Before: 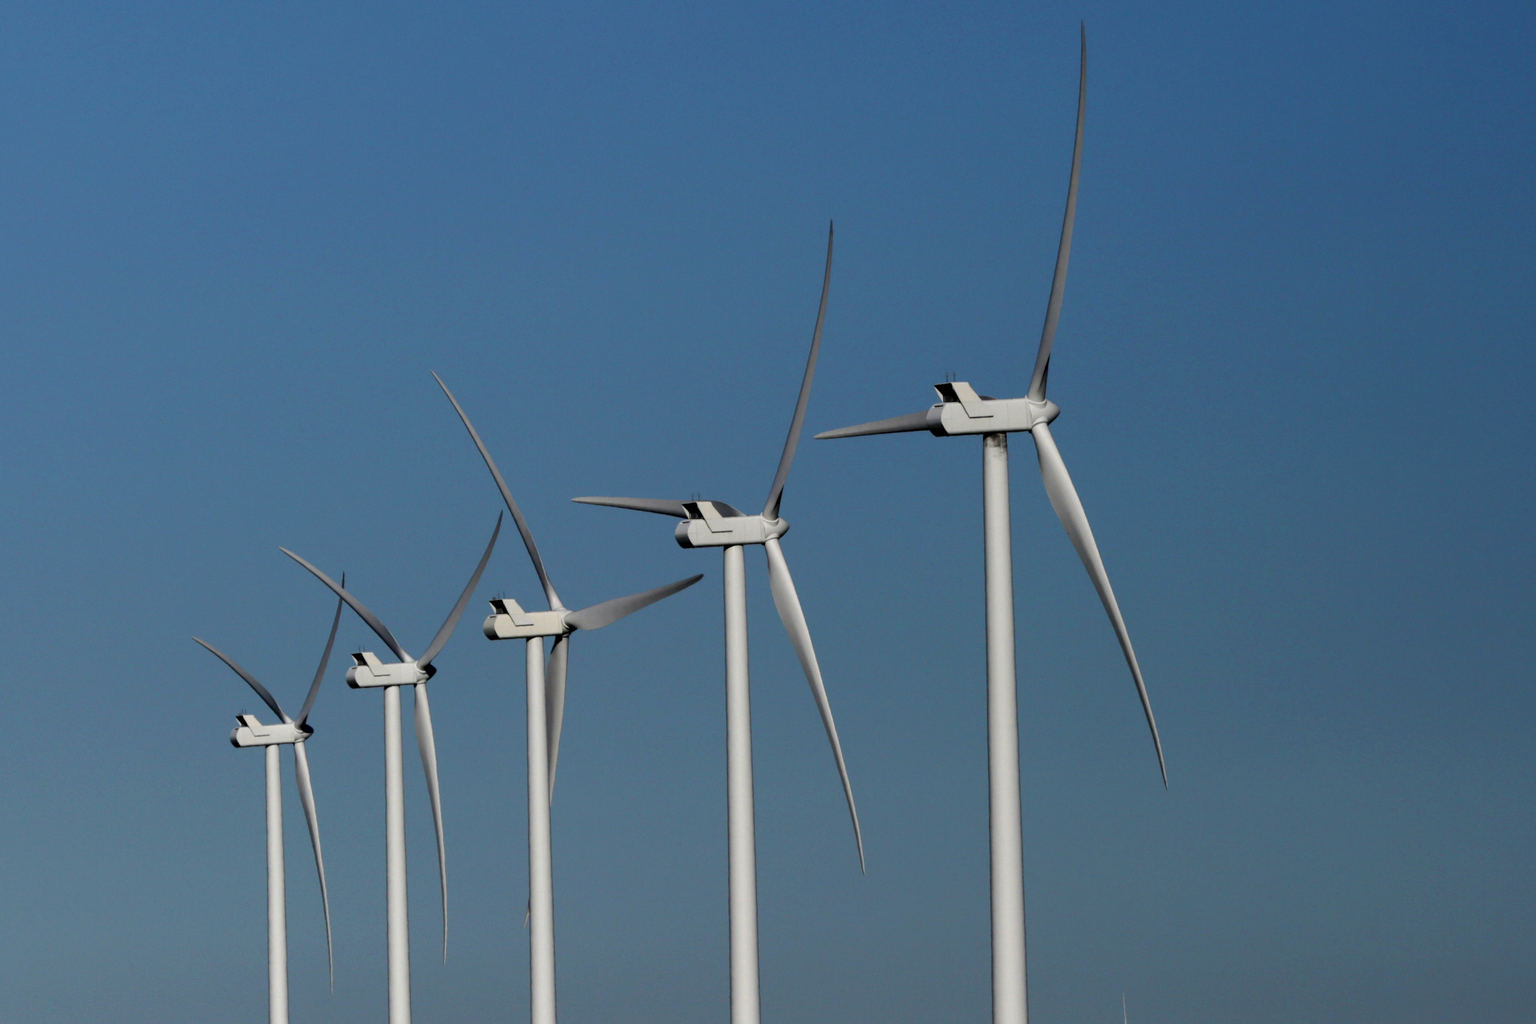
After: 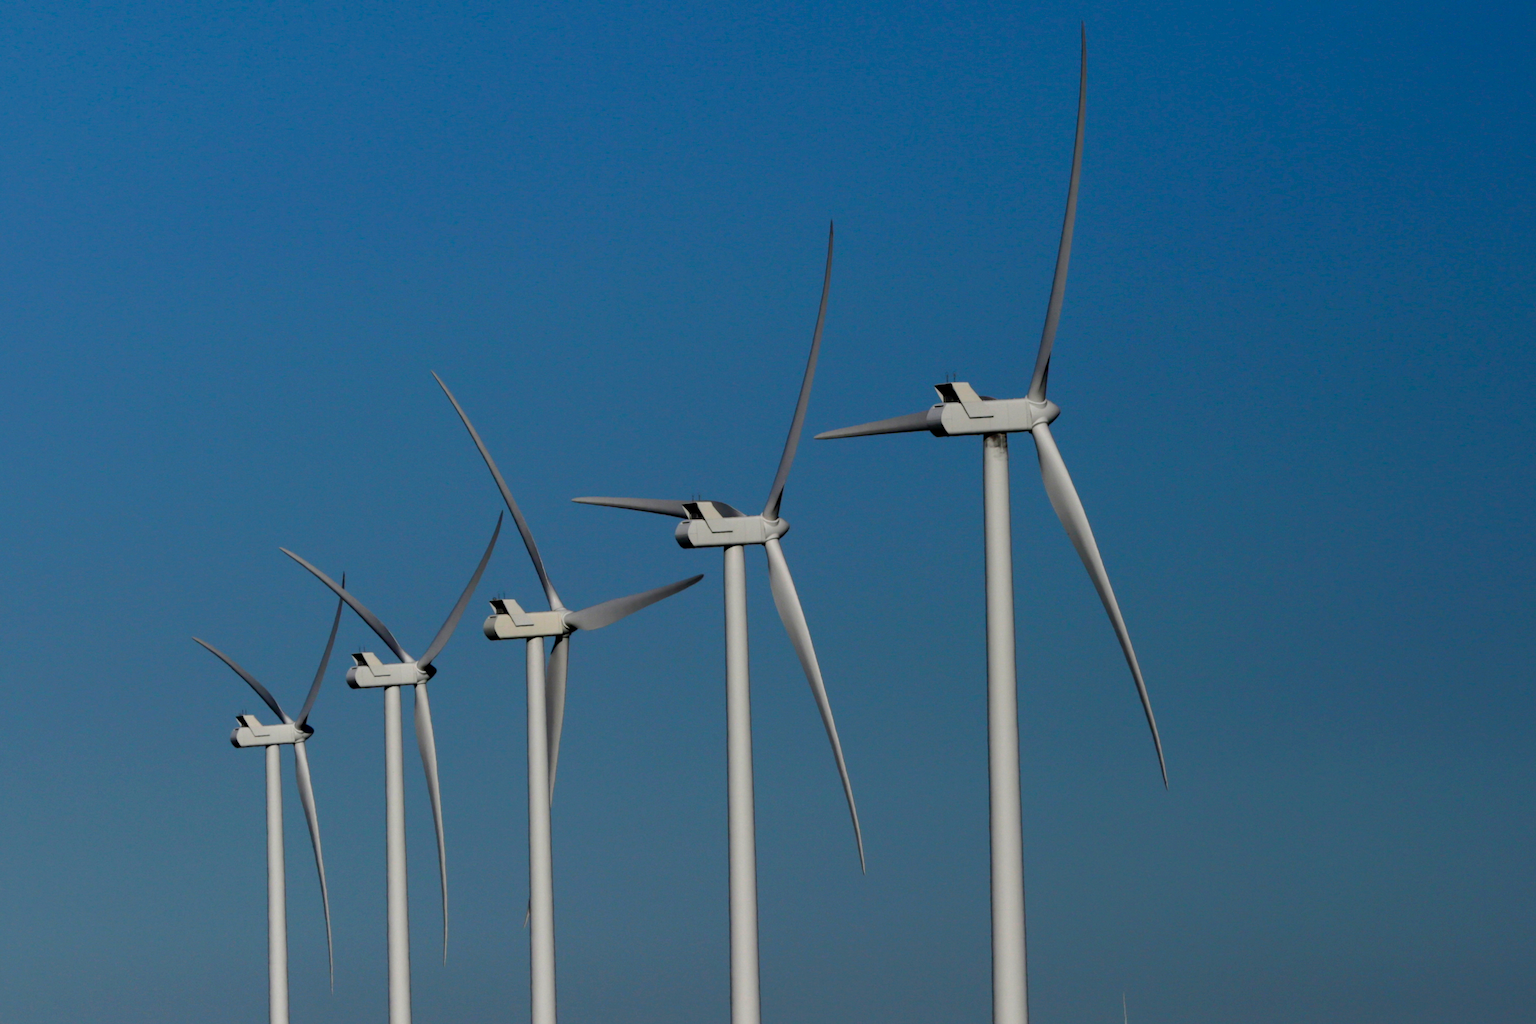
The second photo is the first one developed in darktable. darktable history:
exposure: exposure -0.326 EV, compensate exposure bias true, compensate highlight preservation false
color correction: highlights b* 0.021, saturation 1.37
